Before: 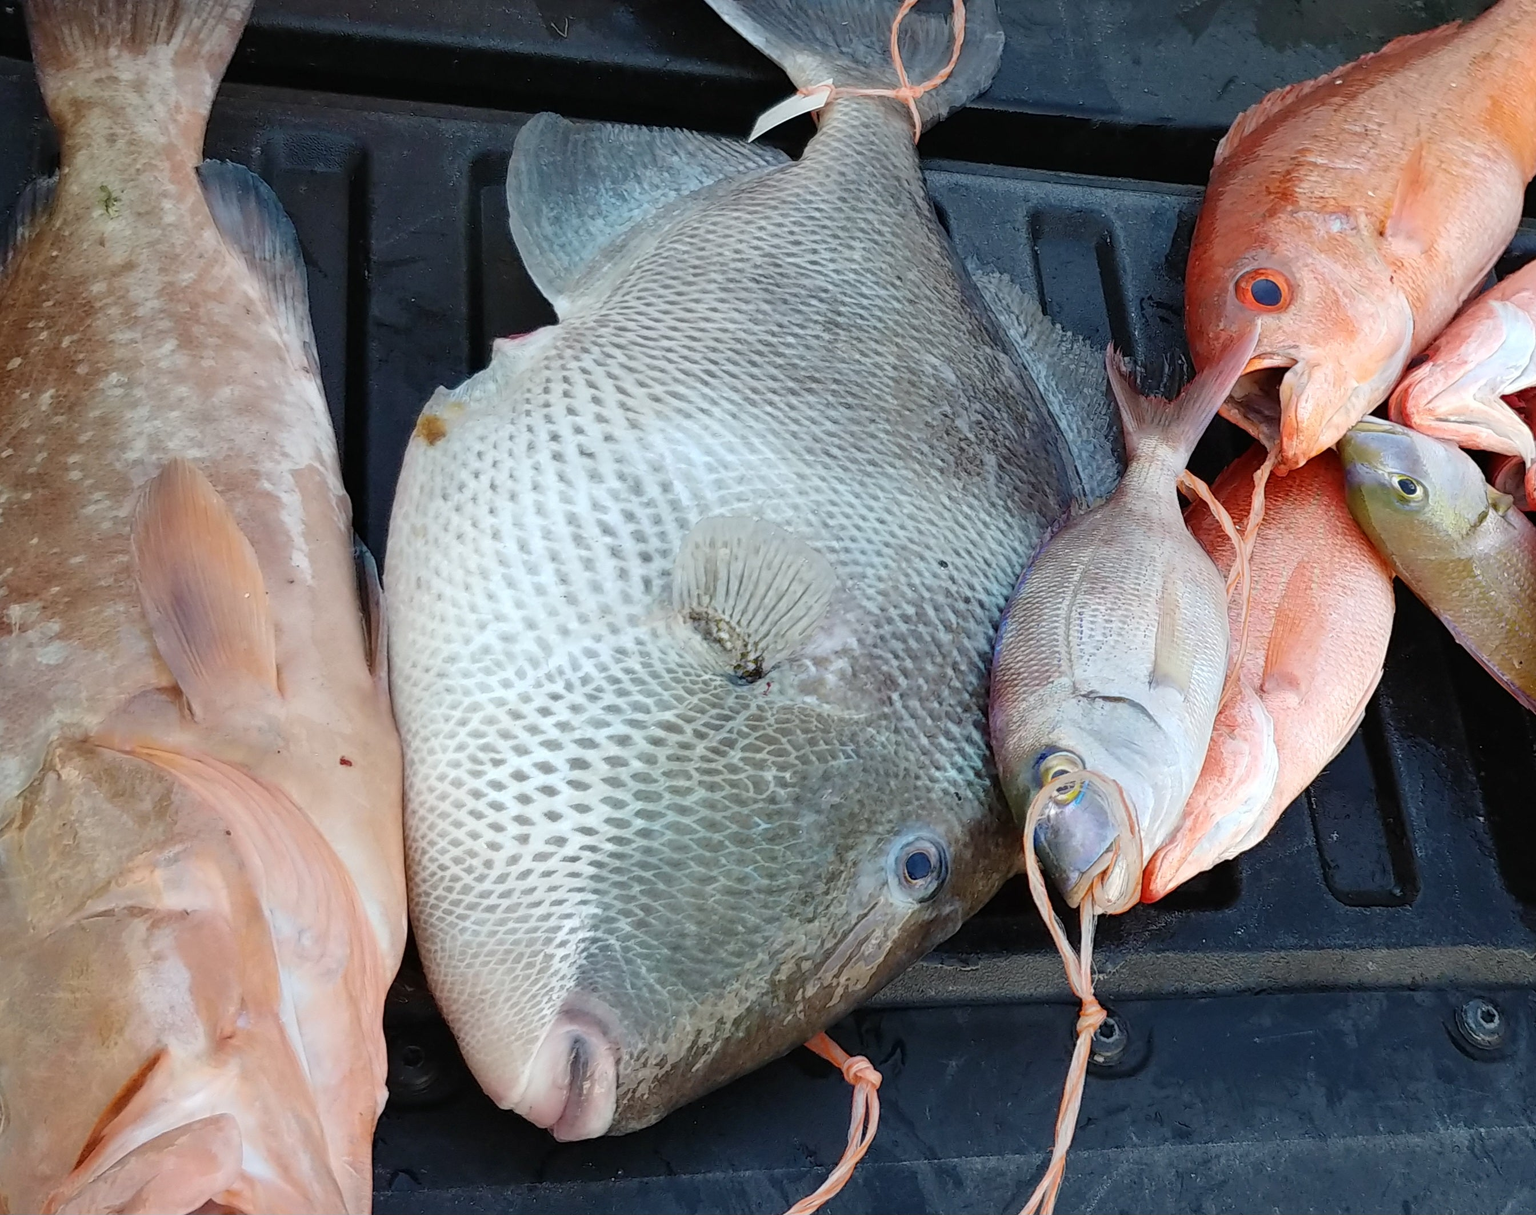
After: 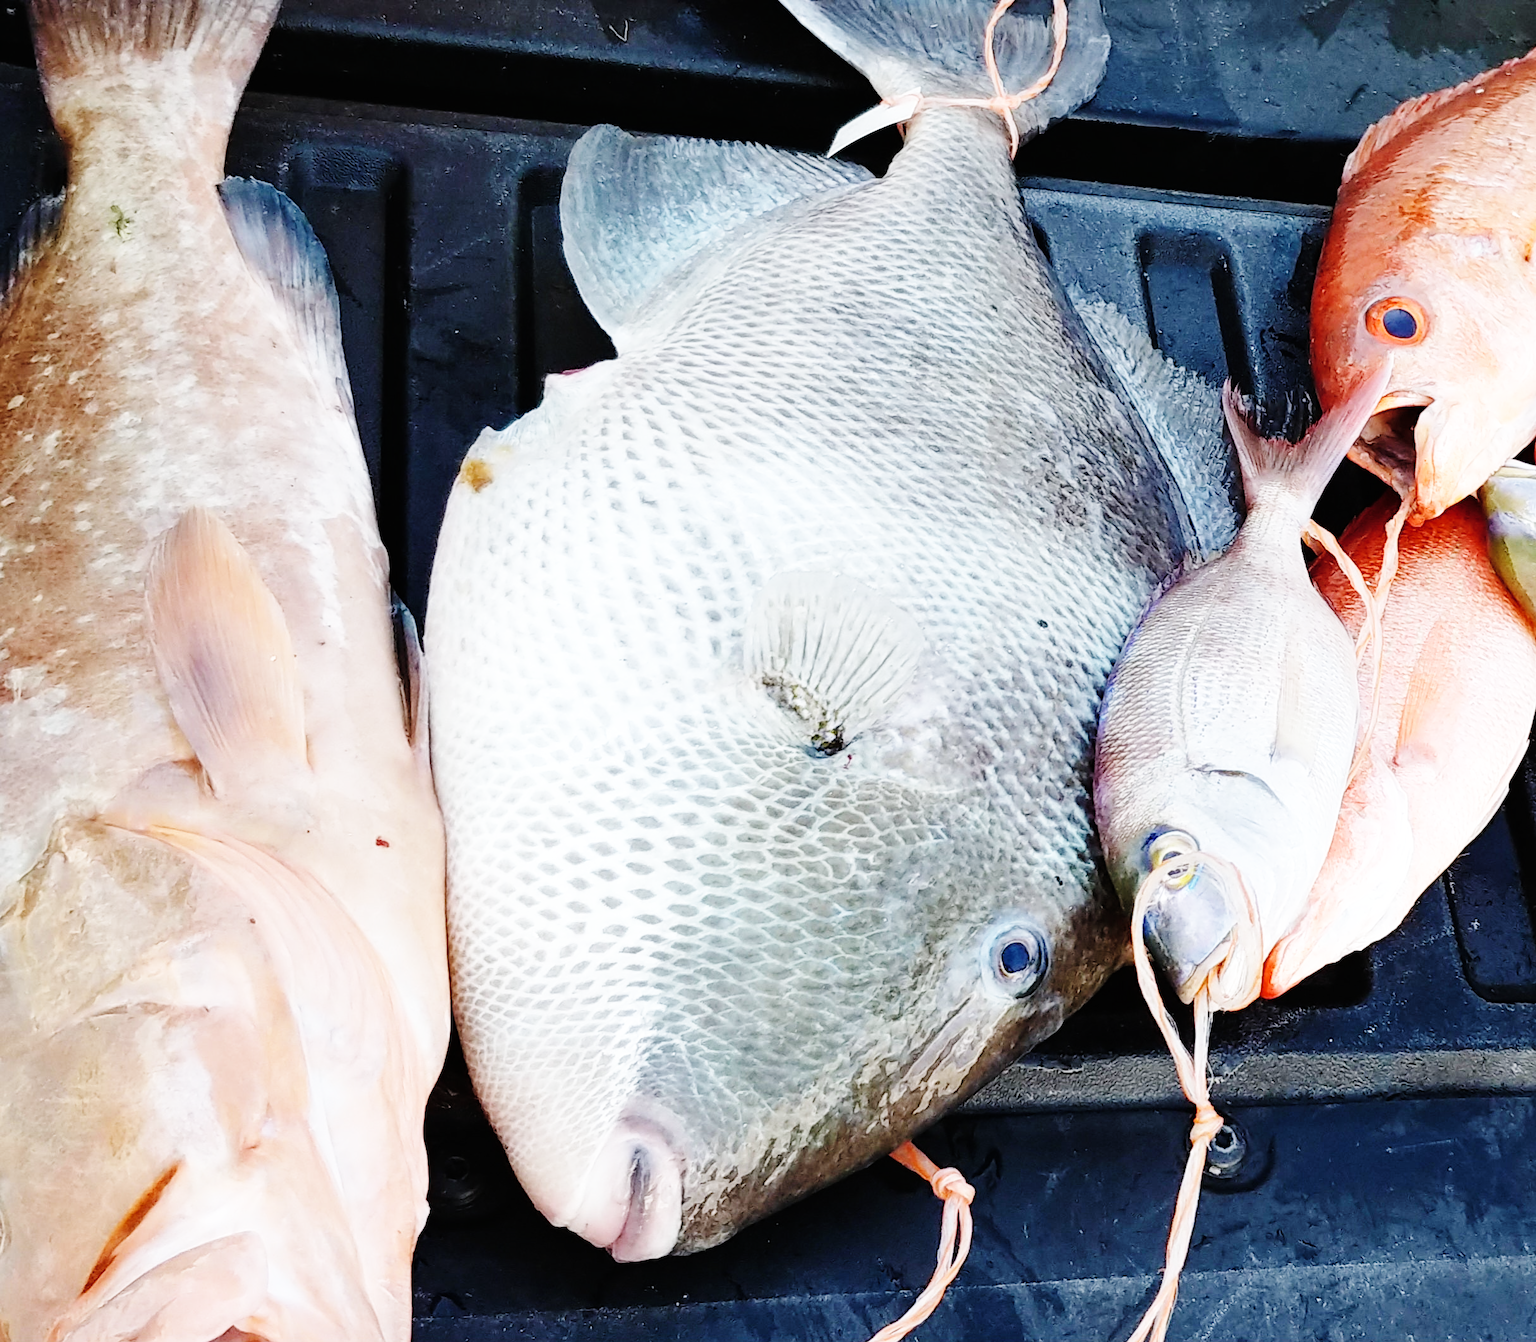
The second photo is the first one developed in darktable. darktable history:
crop: right 9.509%, bottom 0.031%
contrast brightness saturation: saturation -0.05
color contrast: green-magenta contrast 0.84, blue-yellow contrast 0.86
base curve: curves: ch0 [(0, 0) (0, 0) (0.002, 0.001) (0.008, 0.003) (0.019, 0.011) (0.037, 0.037) (0.064, 0.11) (0.102, 0.232) (0.152, 0.379) (0.216, 0.524) (0.296, 0.665) (0.394, 0.789) (0.512, 0.881) (0.651, 0.945) (0.813, 0.986) (1, 1)], preserve colors none
white balance: red 1.004, blue 1.024
